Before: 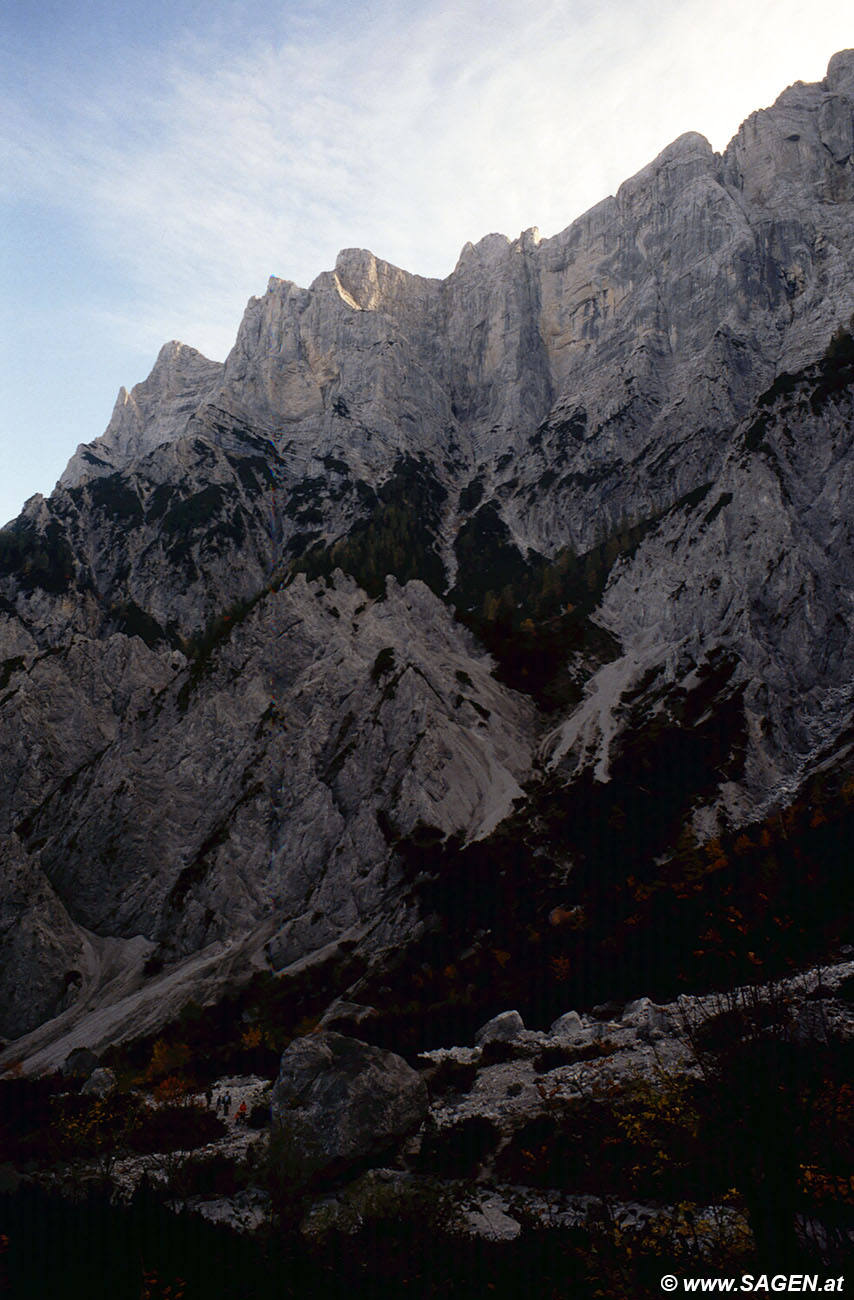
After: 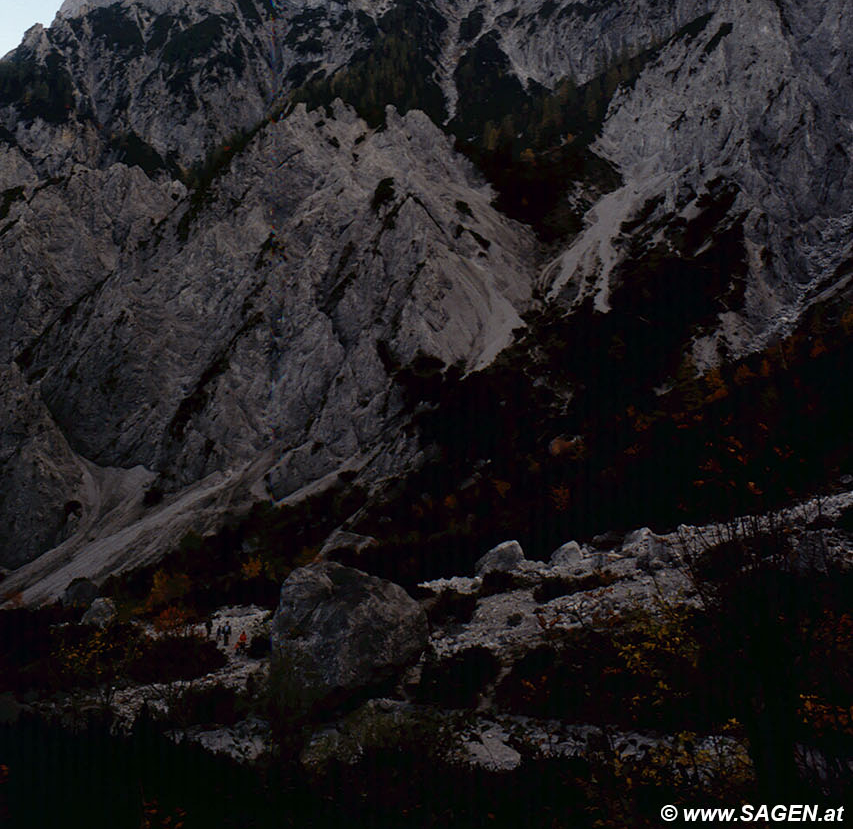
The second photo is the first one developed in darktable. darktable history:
crop and rotate: top 36.171%
local contrast: mode bilateral grid, contrast 99, coarseness 99, detail 108%, midtone range 0.2
